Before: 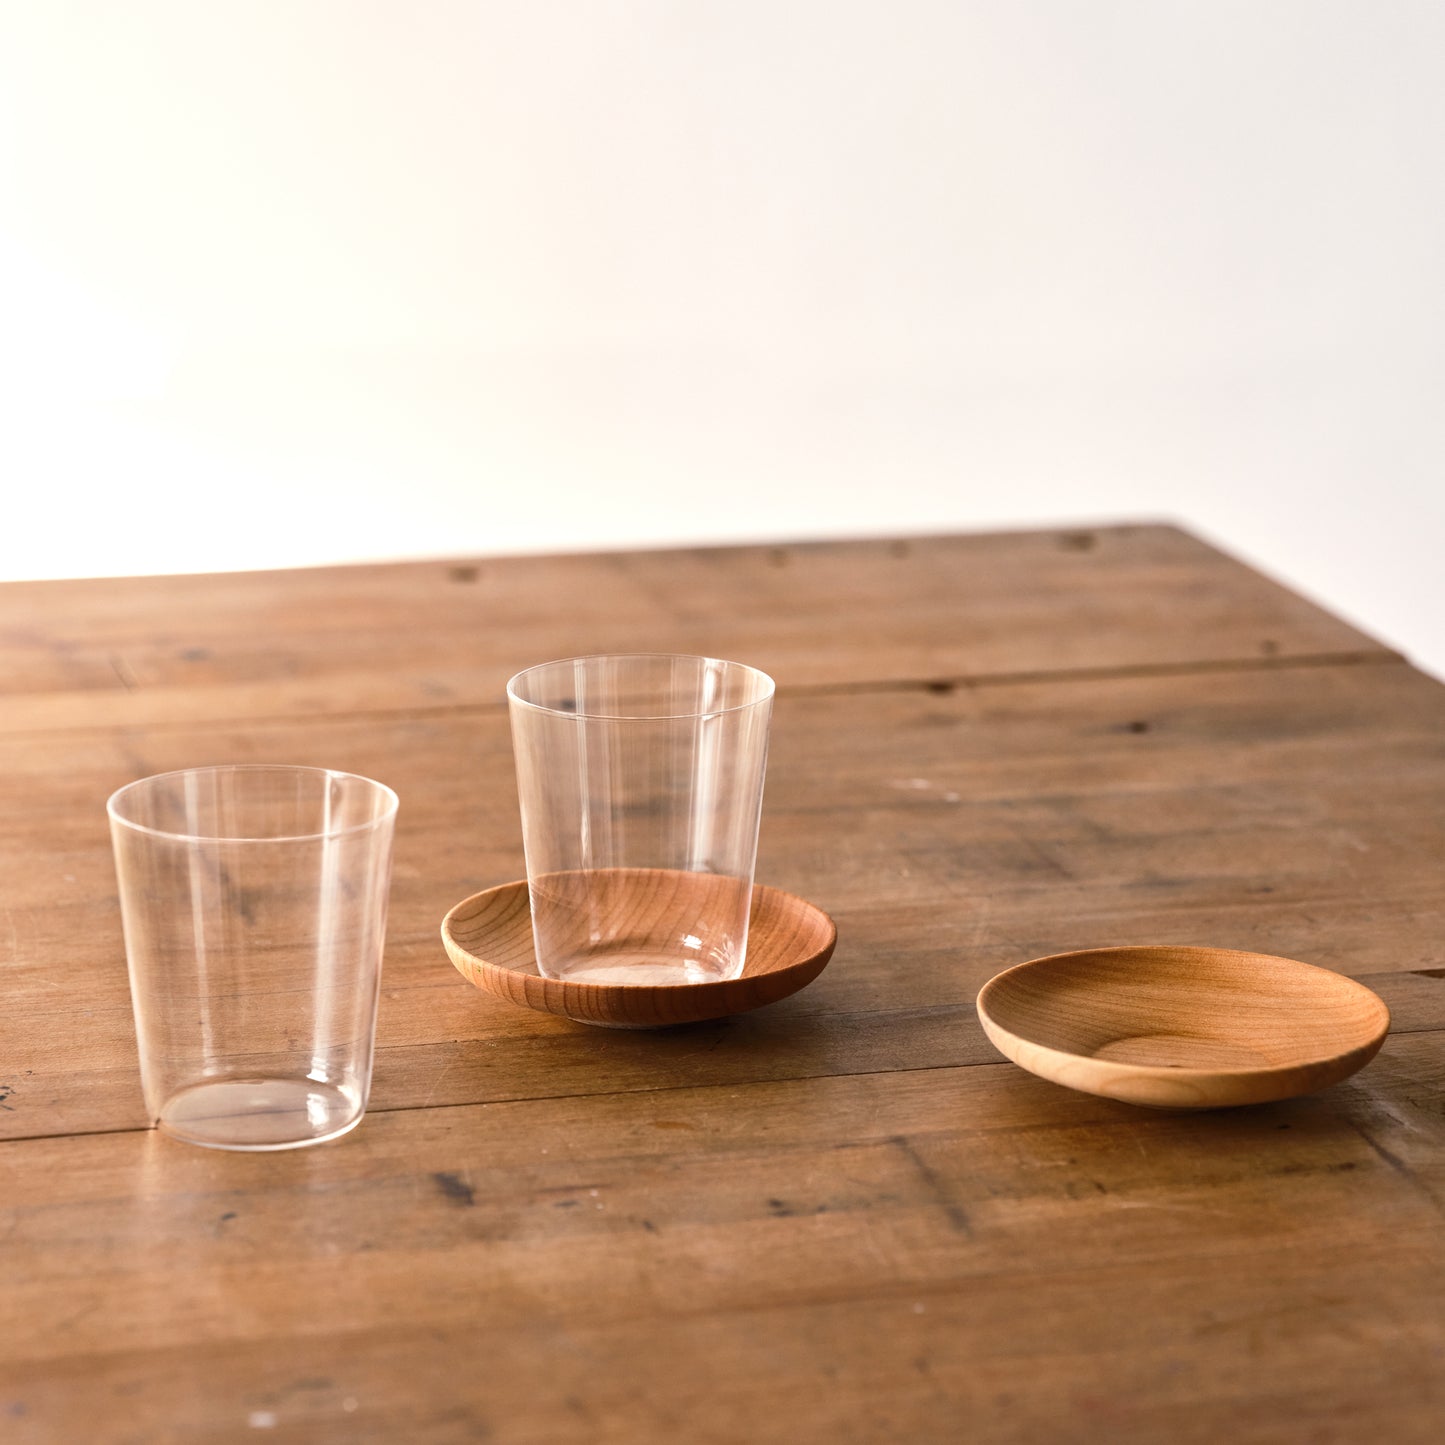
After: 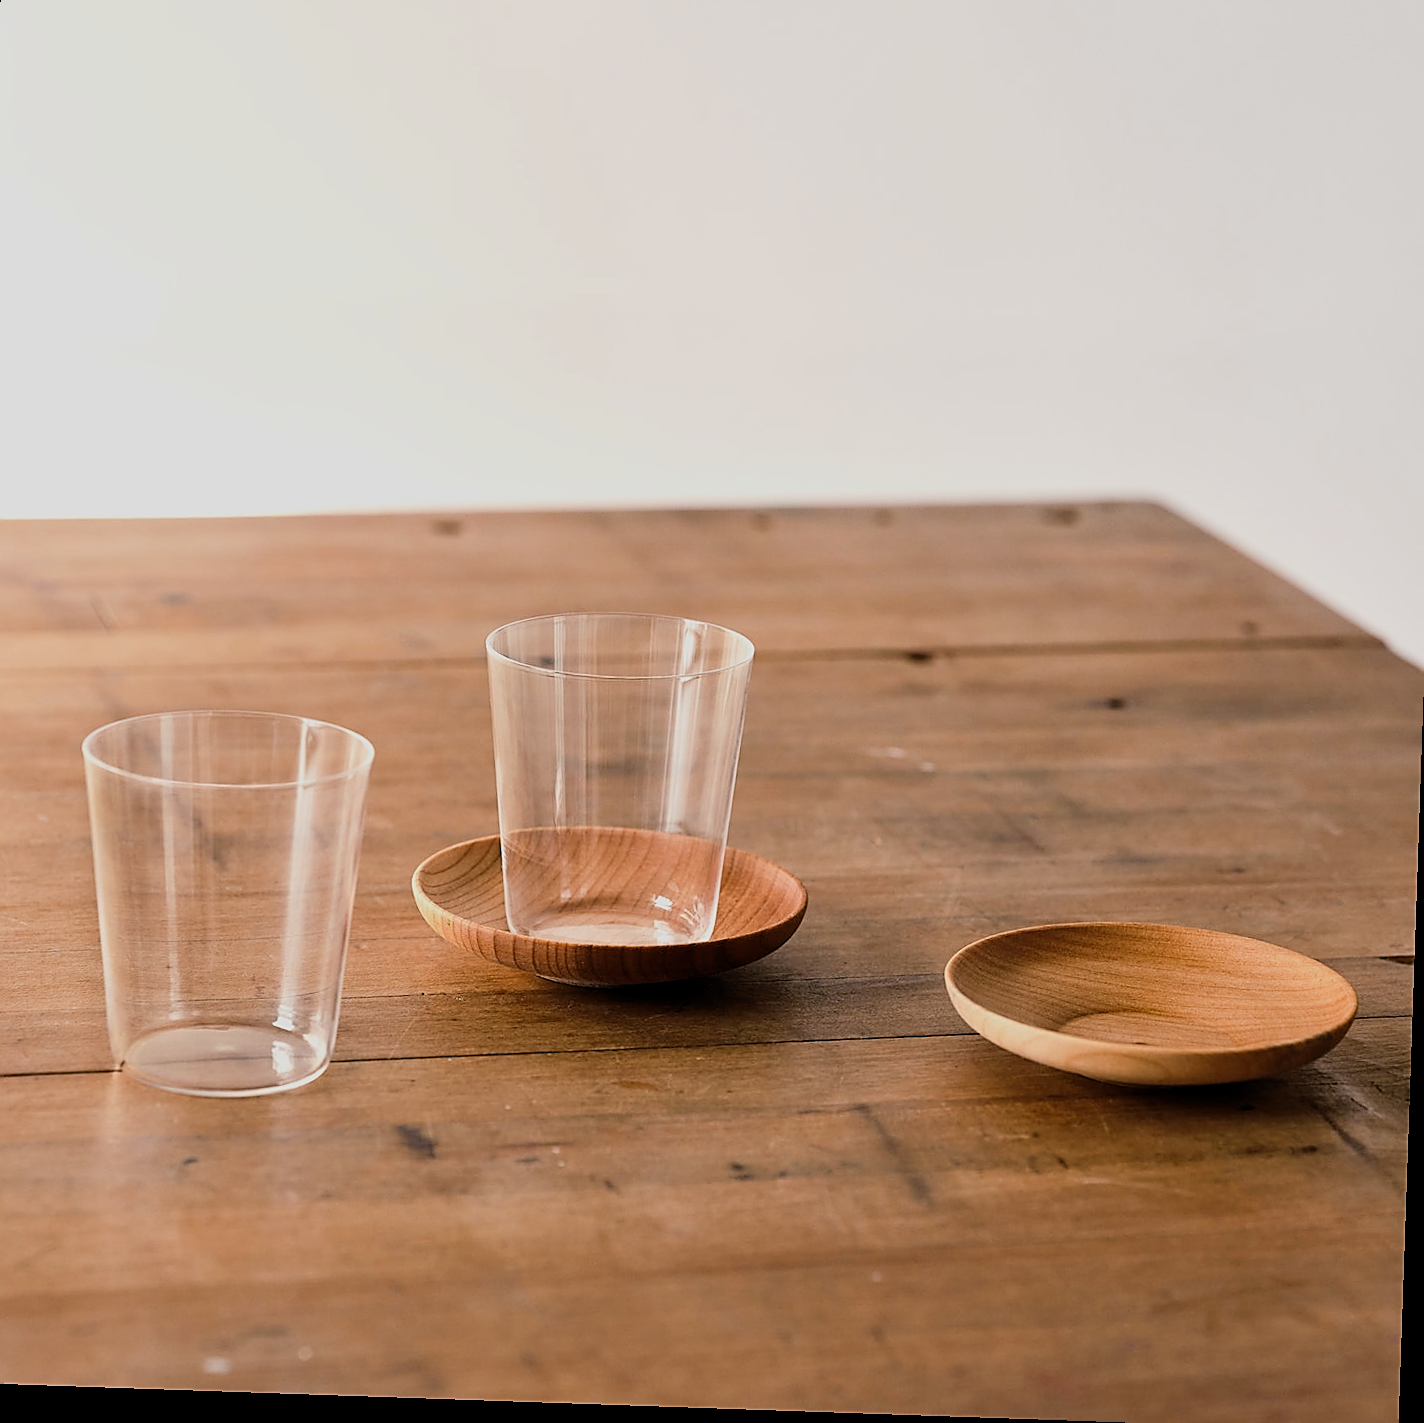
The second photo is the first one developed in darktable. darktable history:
filmic rgb: black relative exposure -7.59 EV, white relative exposure 4.62 EV, threshold 5.96 EV, target black luminance 0%, hardness 3.51, latitude 50.42%, contrast 1.029, highlights saturation mix 9.4%, shadows ↔ highlights balance -0.166%, enable highlight reconstruction true
crop and rotate: angle -1.97°, left 3.131%, top 4.184%, right 1.481%, bottom 0.494%
sharpen: radius 1.416, amount 1.253, threshold 0.658
